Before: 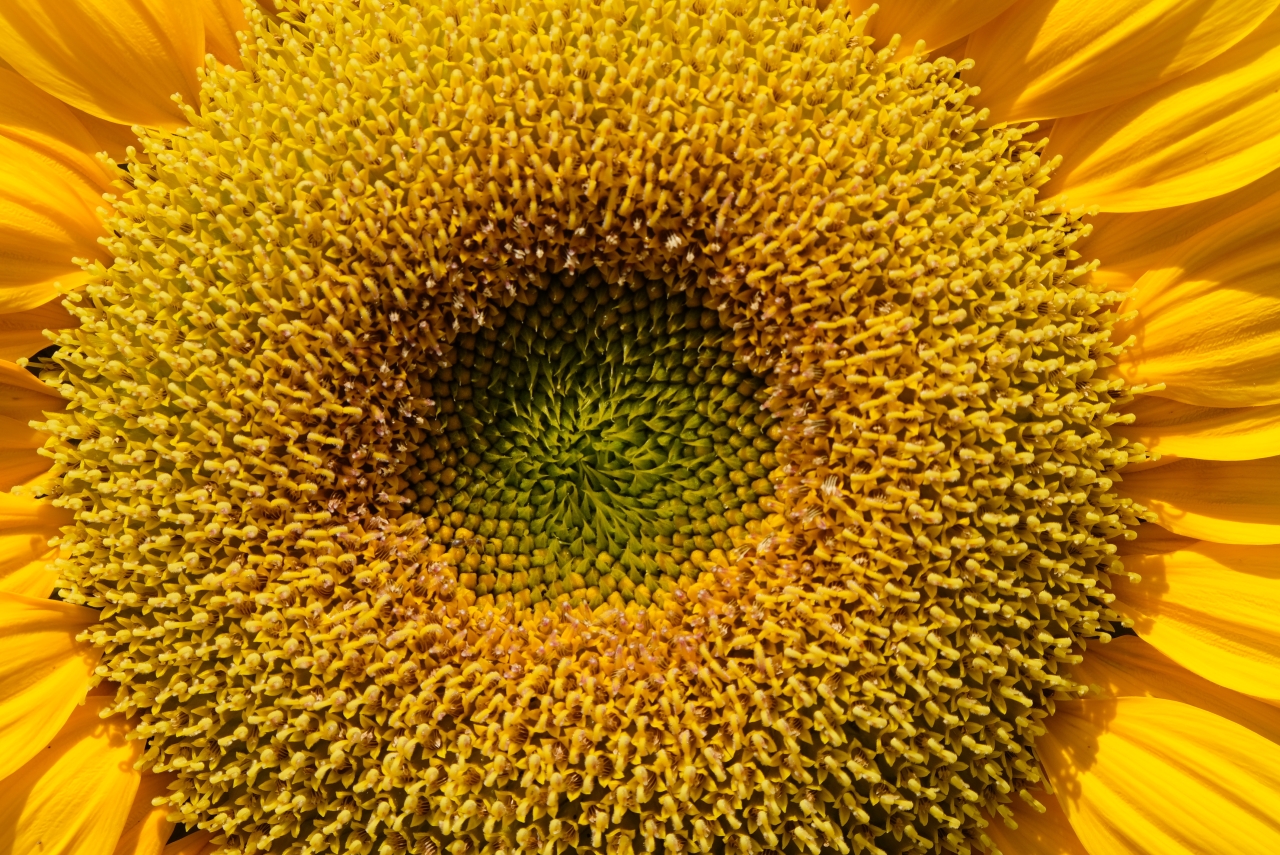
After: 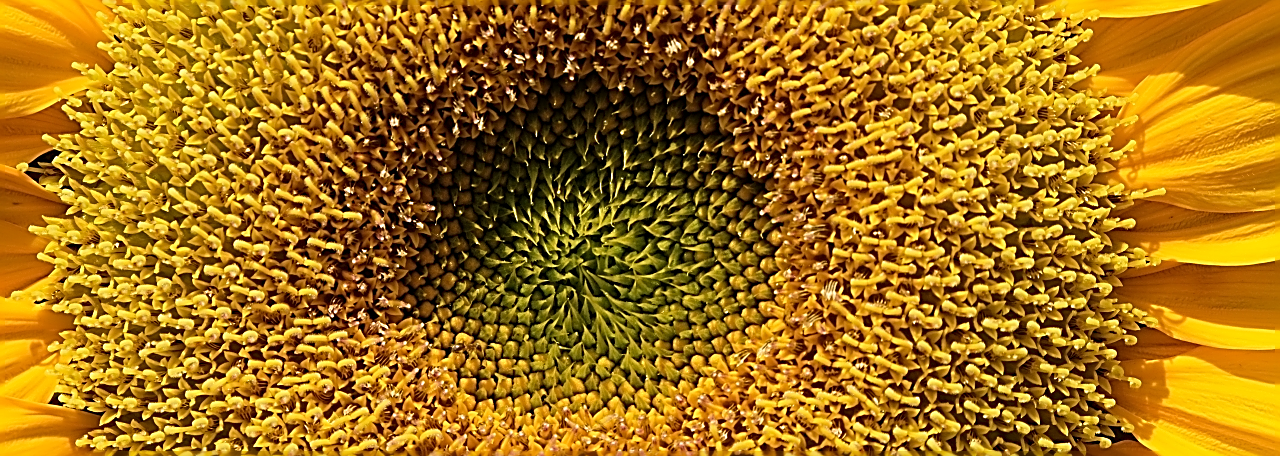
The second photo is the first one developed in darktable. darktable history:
velvia: strength 45.66%
sharpen: amount 1.856
crop and rotate: top 22.837%, bottom 23.791%
